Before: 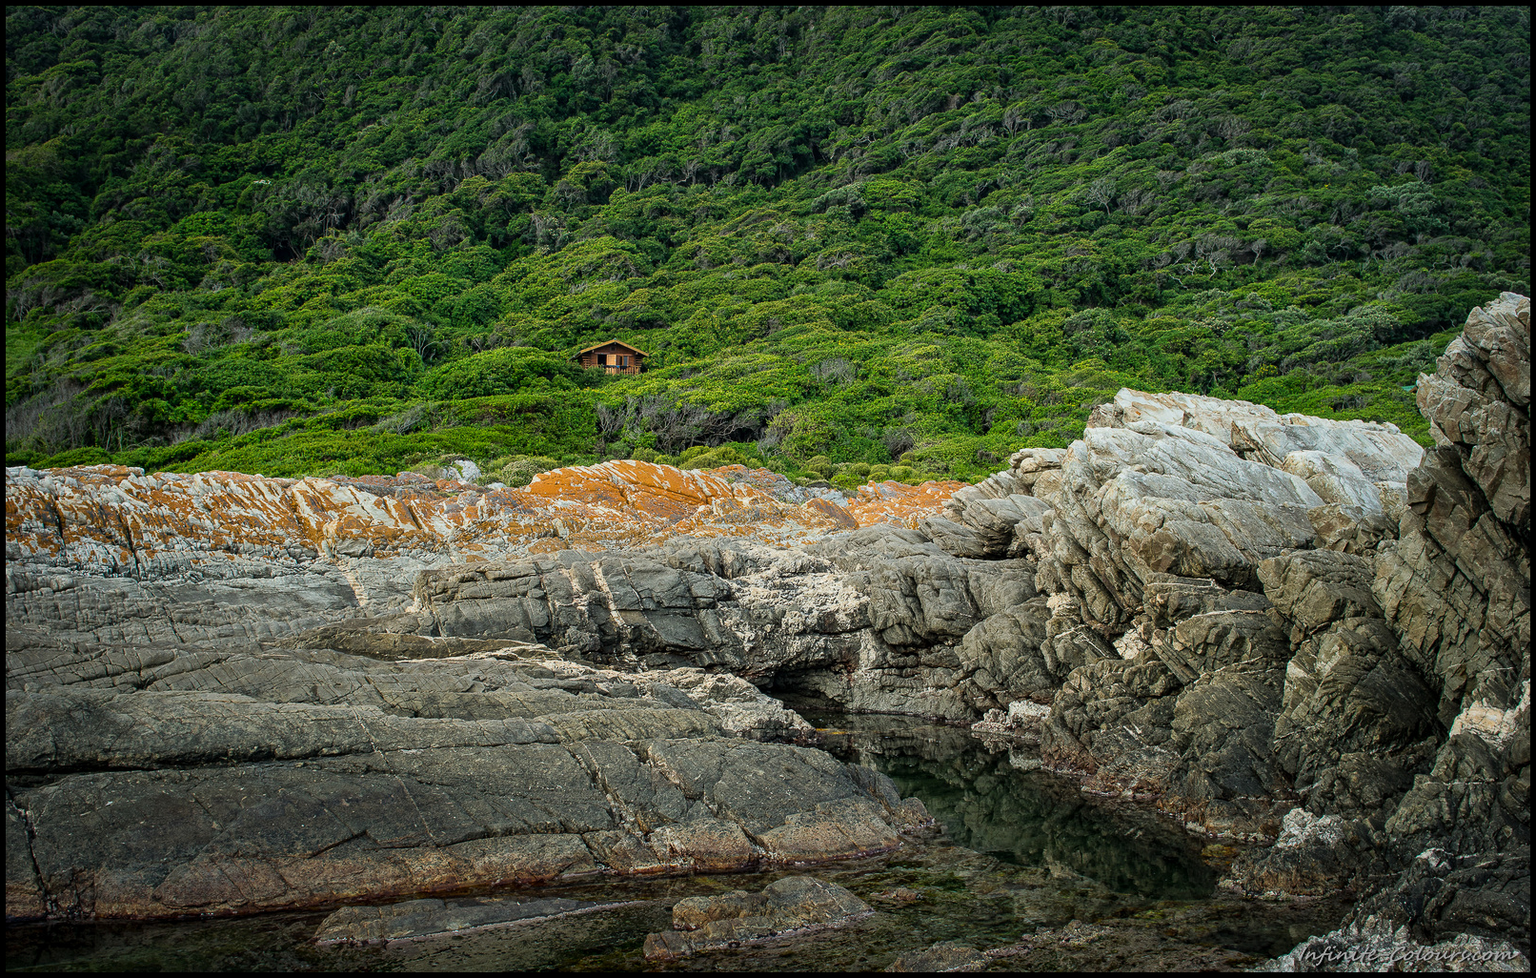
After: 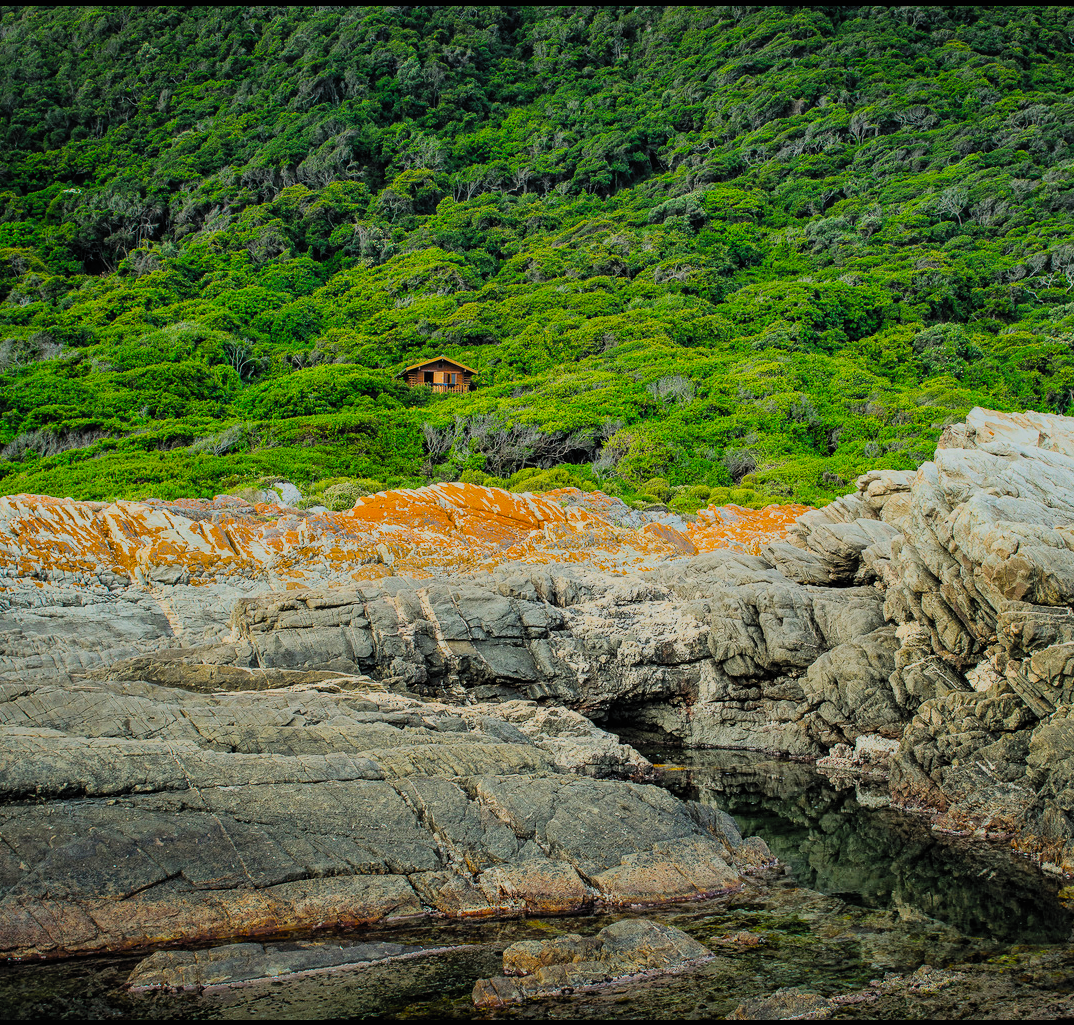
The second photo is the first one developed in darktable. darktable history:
crop and rotate: left 12.648%, right 20.685%
filmic rgb: white relative exposure 8 EV, threshold 3 EV, hardness 2.44, latitude 10.07%, contrast 0.72, highlights saturation mix 10%, shadows ↔ highlights balance 1.38%, color science v4 (2020), enable highlight reconstruction true
contrast brightness saturation: contrast 0.2, brightness 0.16, saturation 0.22
